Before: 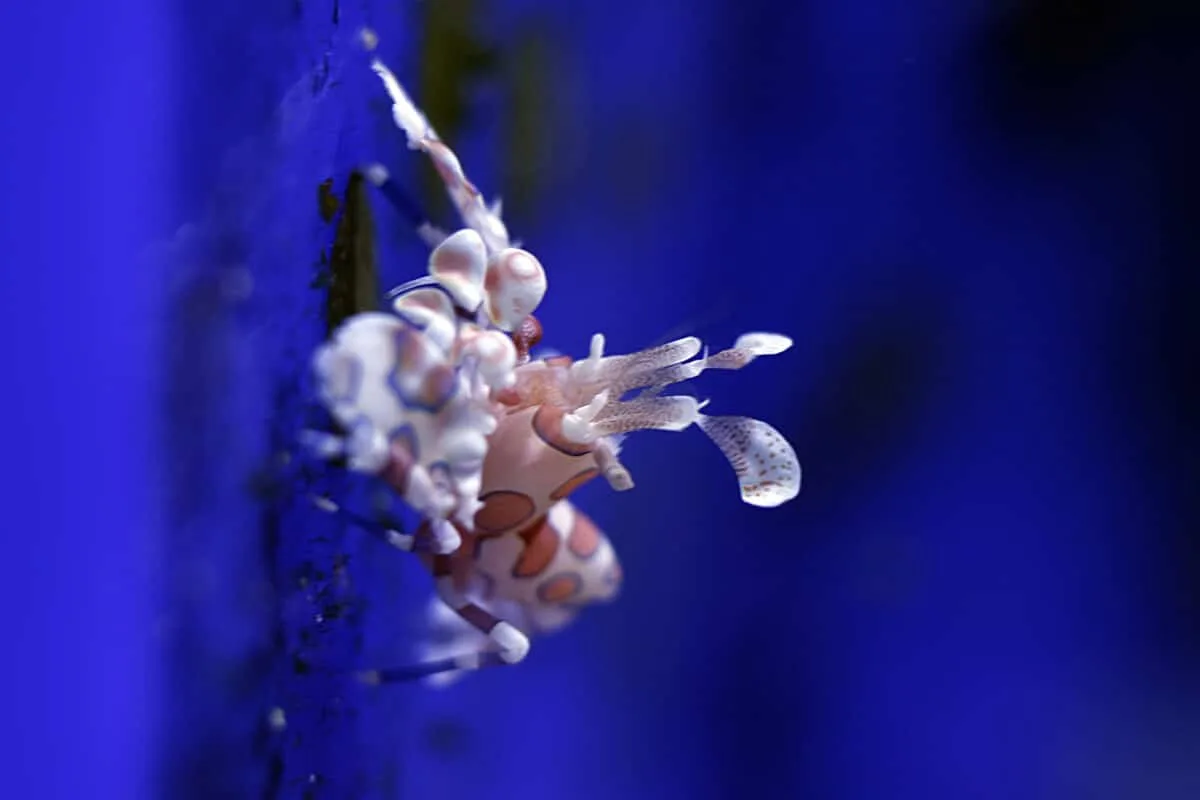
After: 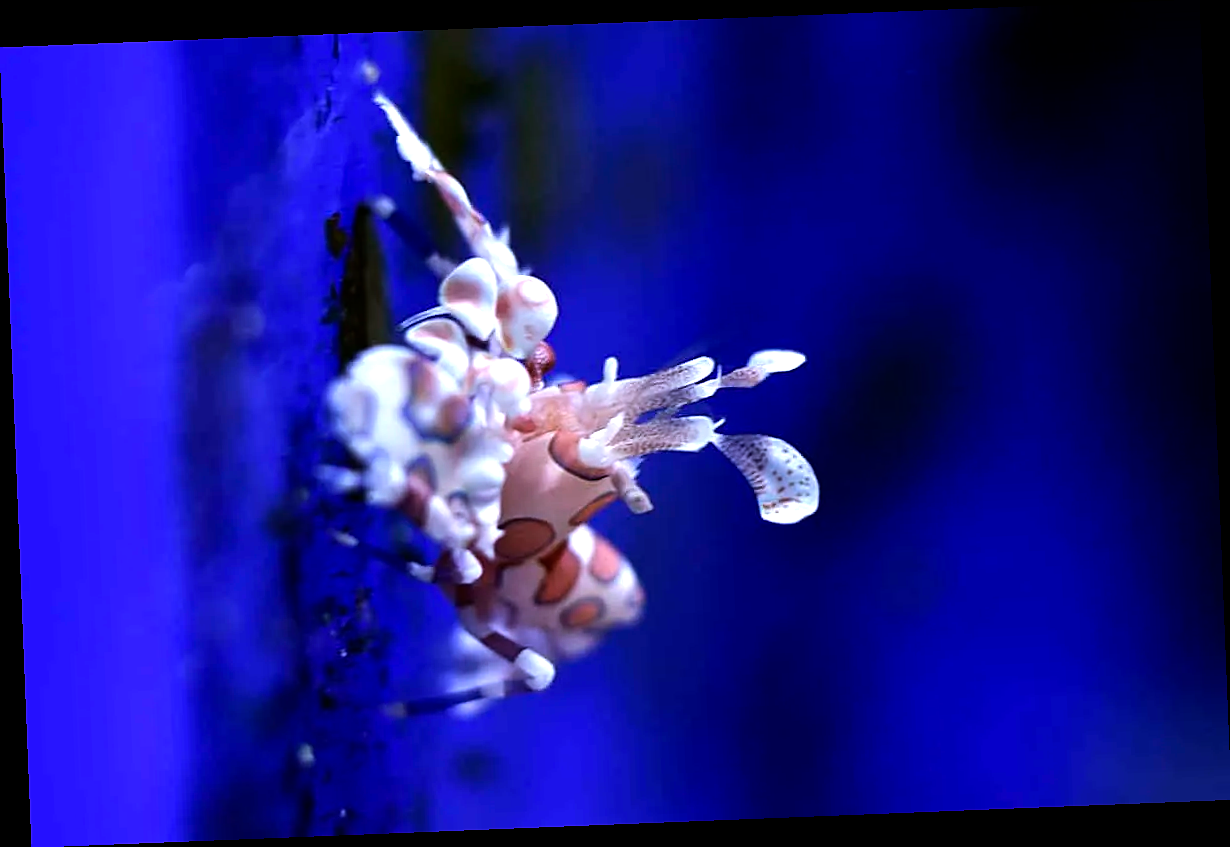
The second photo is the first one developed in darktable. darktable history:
tone equalizer: -8 EV -0.75 EV, -7 EV -0.7 EV, -6 EV -0.6 EV, -5 EV -0.4 EV, -3 EV 0.4 EV, -2 EV 0.6 EV, -1 EV 0.7 EV, +0 EV 0.75 EV, edges refinement/feathering 500, mask exposure compensation -1.57 EV, preserve details no
sharpen: radius 1
rotate and perspective: rotation -2.29°, automatic cropping off
color calibration: x 0.37, y 0.382, temperature 4313.32 K
